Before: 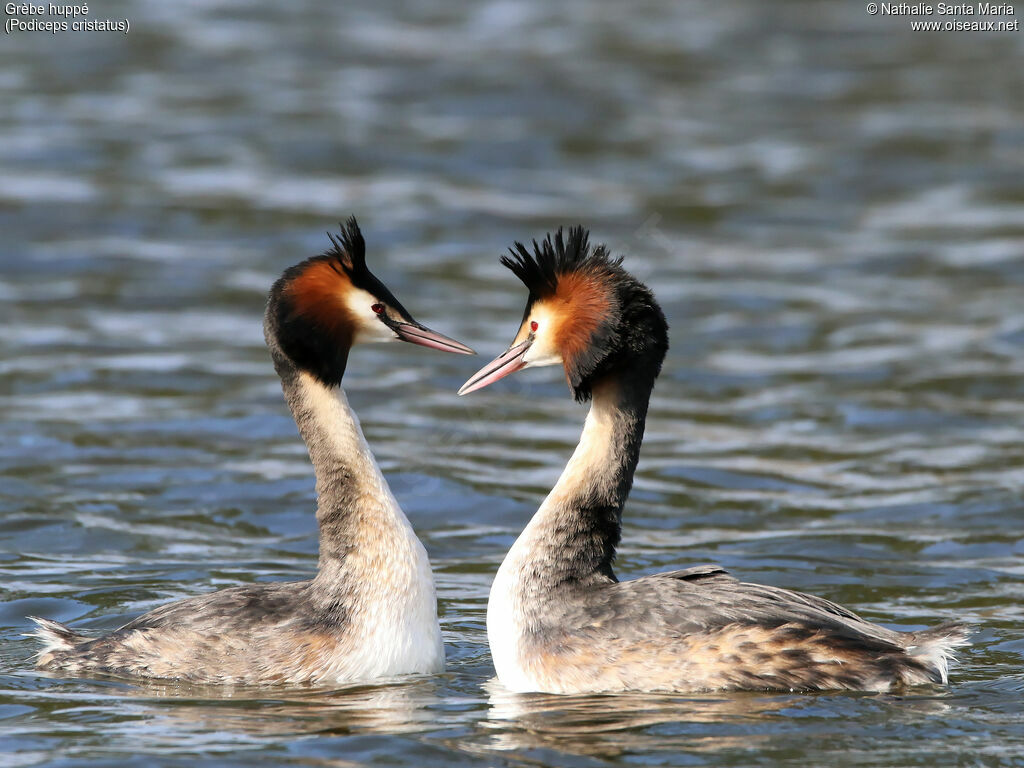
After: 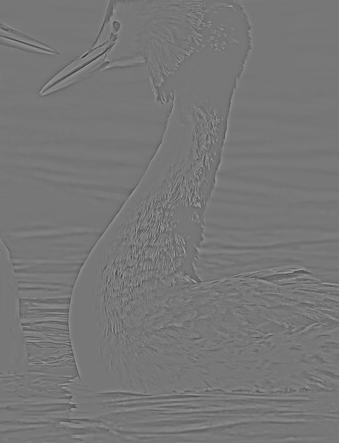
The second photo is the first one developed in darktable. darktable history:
crop: left 40.878%, top 39.176%, right 25.993%, bottom 3.081%
sharpen: on, module defaults
shadows and highlights: on, module defaults
highpass: sharpness 5.84%, contrast boost 8.44%
